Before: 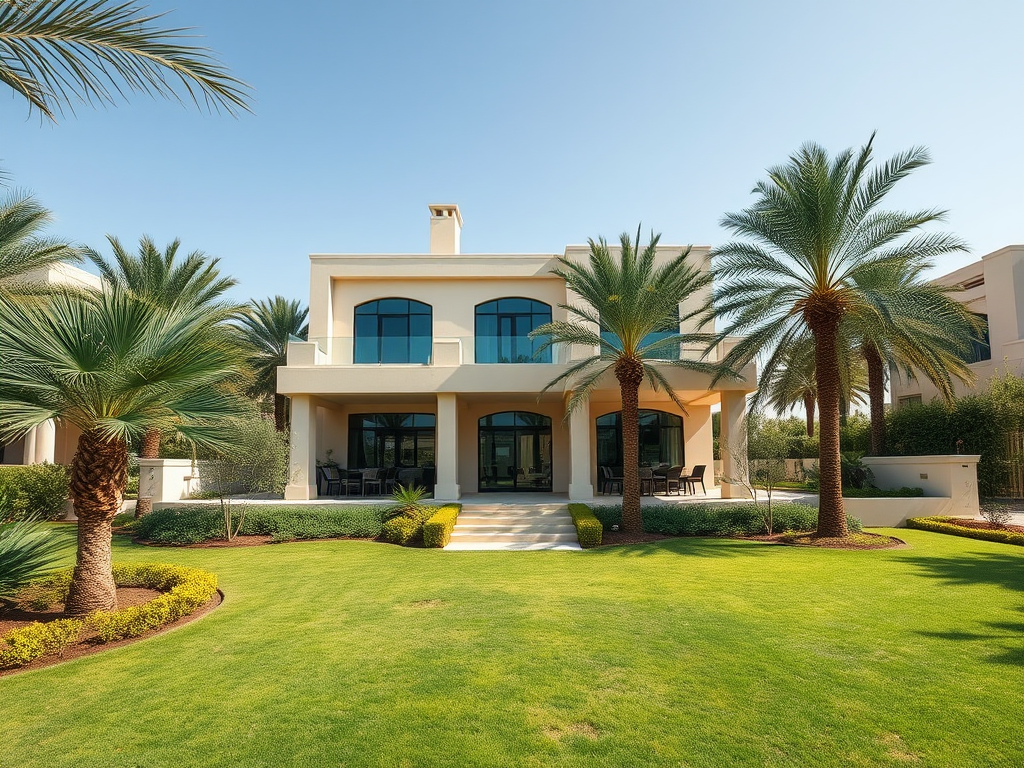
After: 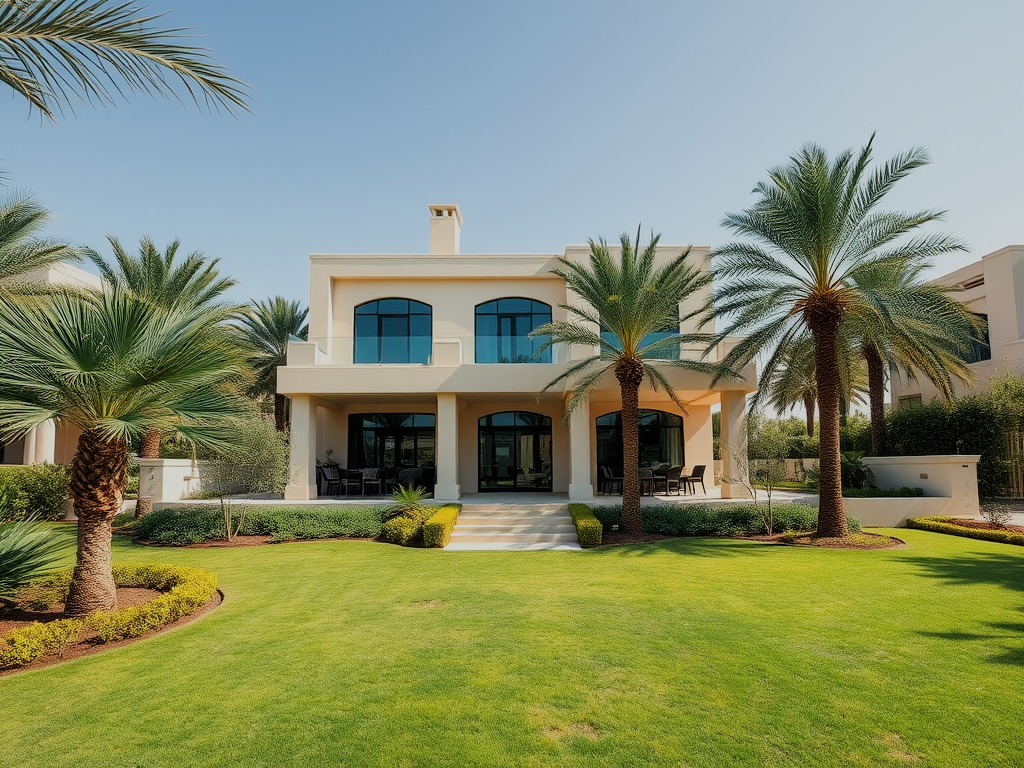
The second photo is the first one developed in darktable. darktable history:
exposure: black level correction 0, compensate highlight preservation false
filmic rgb: black relative exposure -7.65 EV, white relative exposure 4.56 EV, hardness 3.61, iterations of high-quality reconstruction 0
